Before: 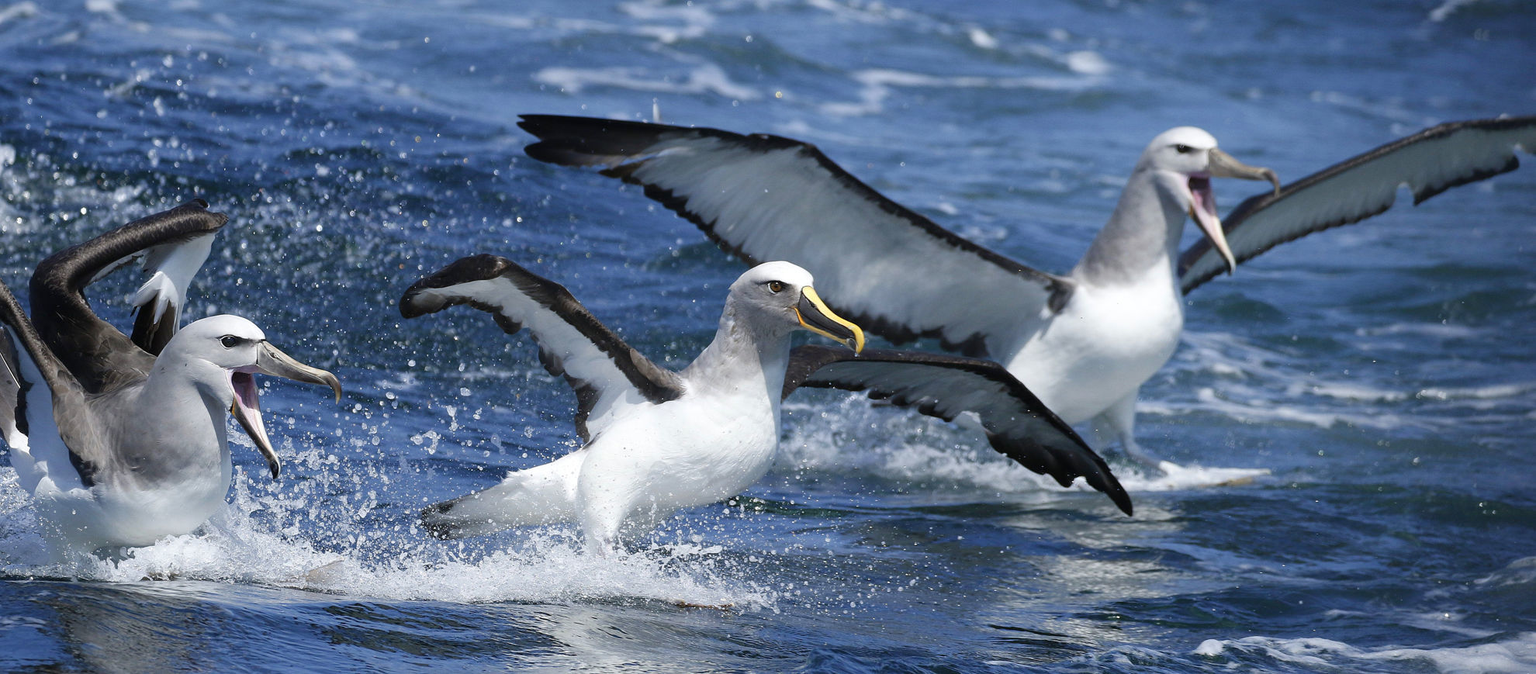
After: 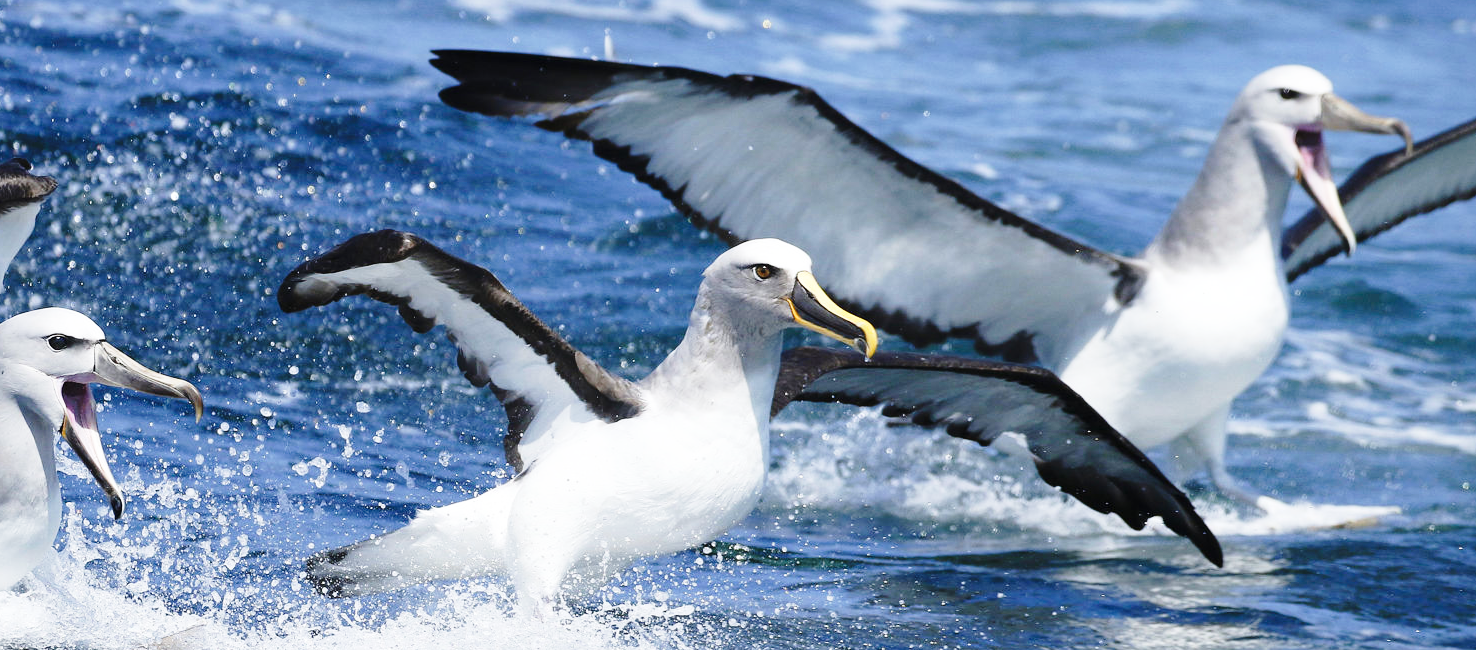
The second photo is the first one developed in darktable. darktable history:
base curve: curves: ch0 [(0, 0) (0.028, 0.03) (0.121, 0.232) (0.46, 0.748) (0.859, 0.968) (1, 1)], preserve colors none
crop and rotate: left 11.974%, top 11.39%, right 13.454%, bottom 13.763%
